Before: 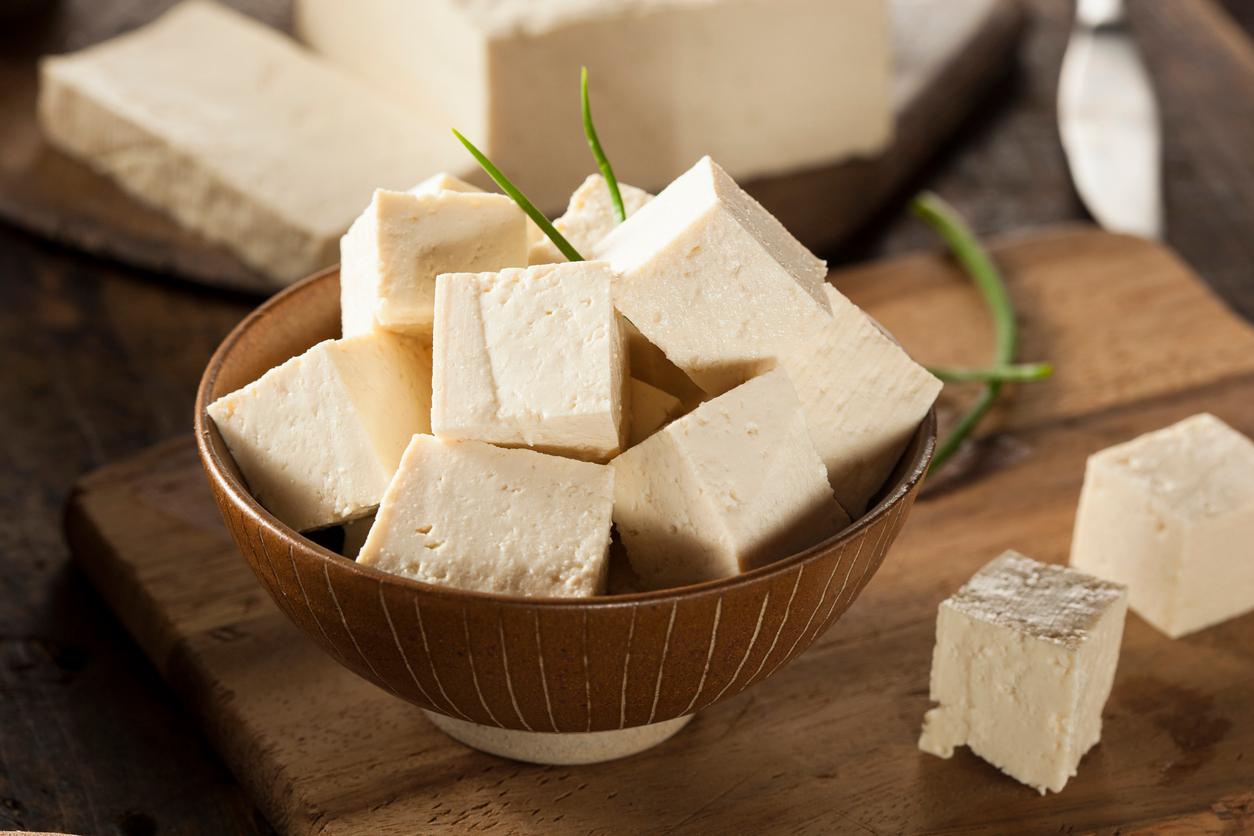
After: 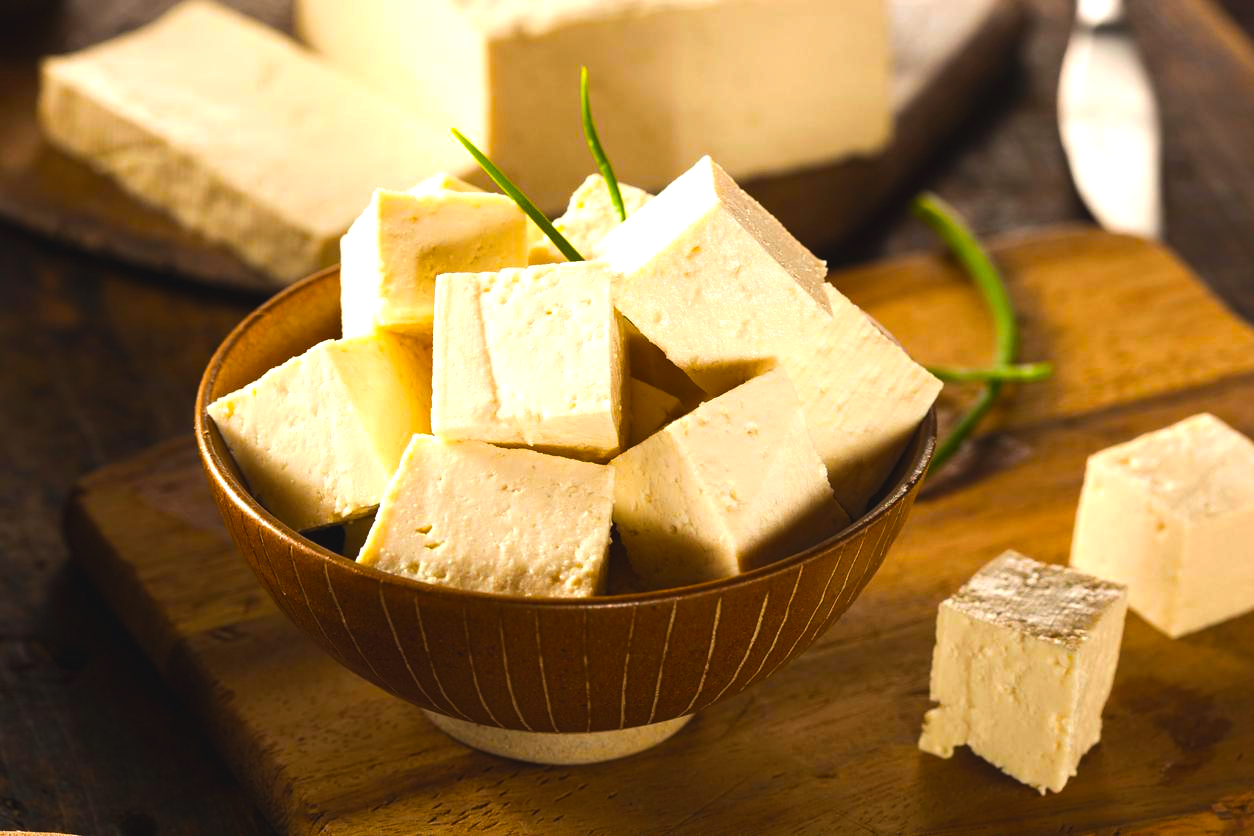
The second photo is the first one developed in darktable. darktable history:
color balance rgb: highlights gain › chroma 1.105%, highlights gain › hue 60.21°, global offset › luminance 0.731%, perceptual saturation grading › global saturation 25.117%, perceptual brilliance grading › highlights 15.632%, perceptual brilliance grading › mid-tones 6.547%, perceptual brilliance grading › shadows -15.81%, global vibrance 50.616%
